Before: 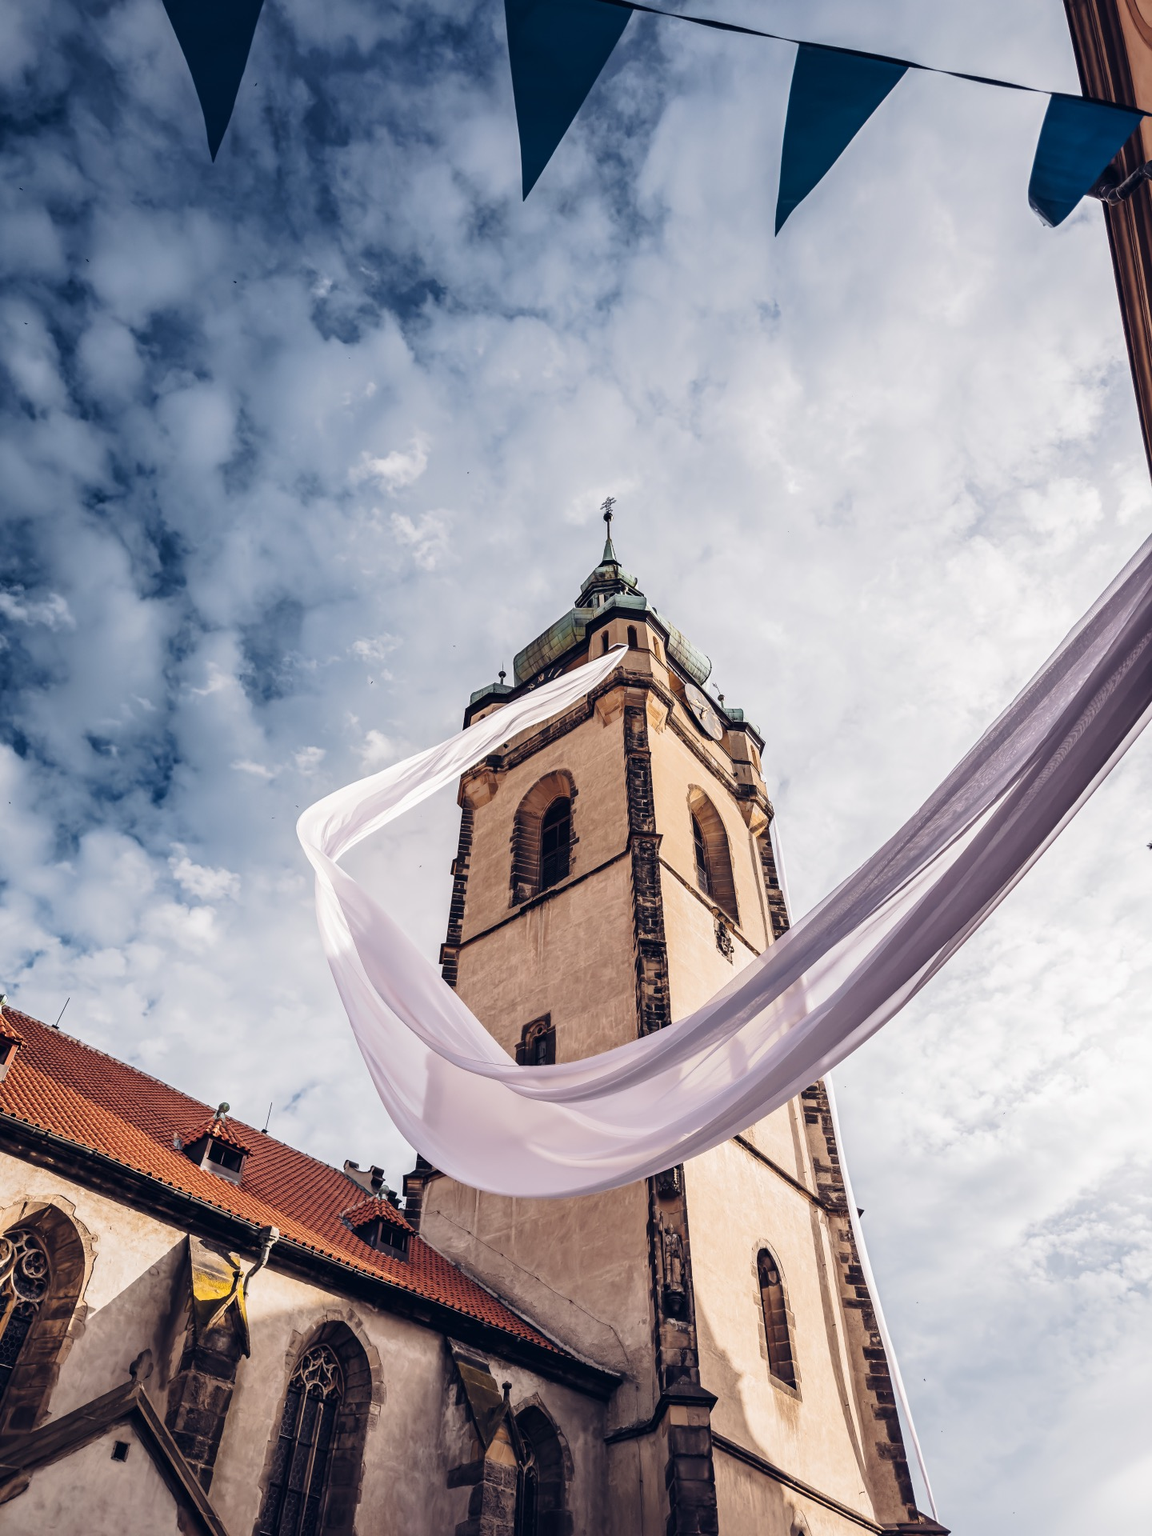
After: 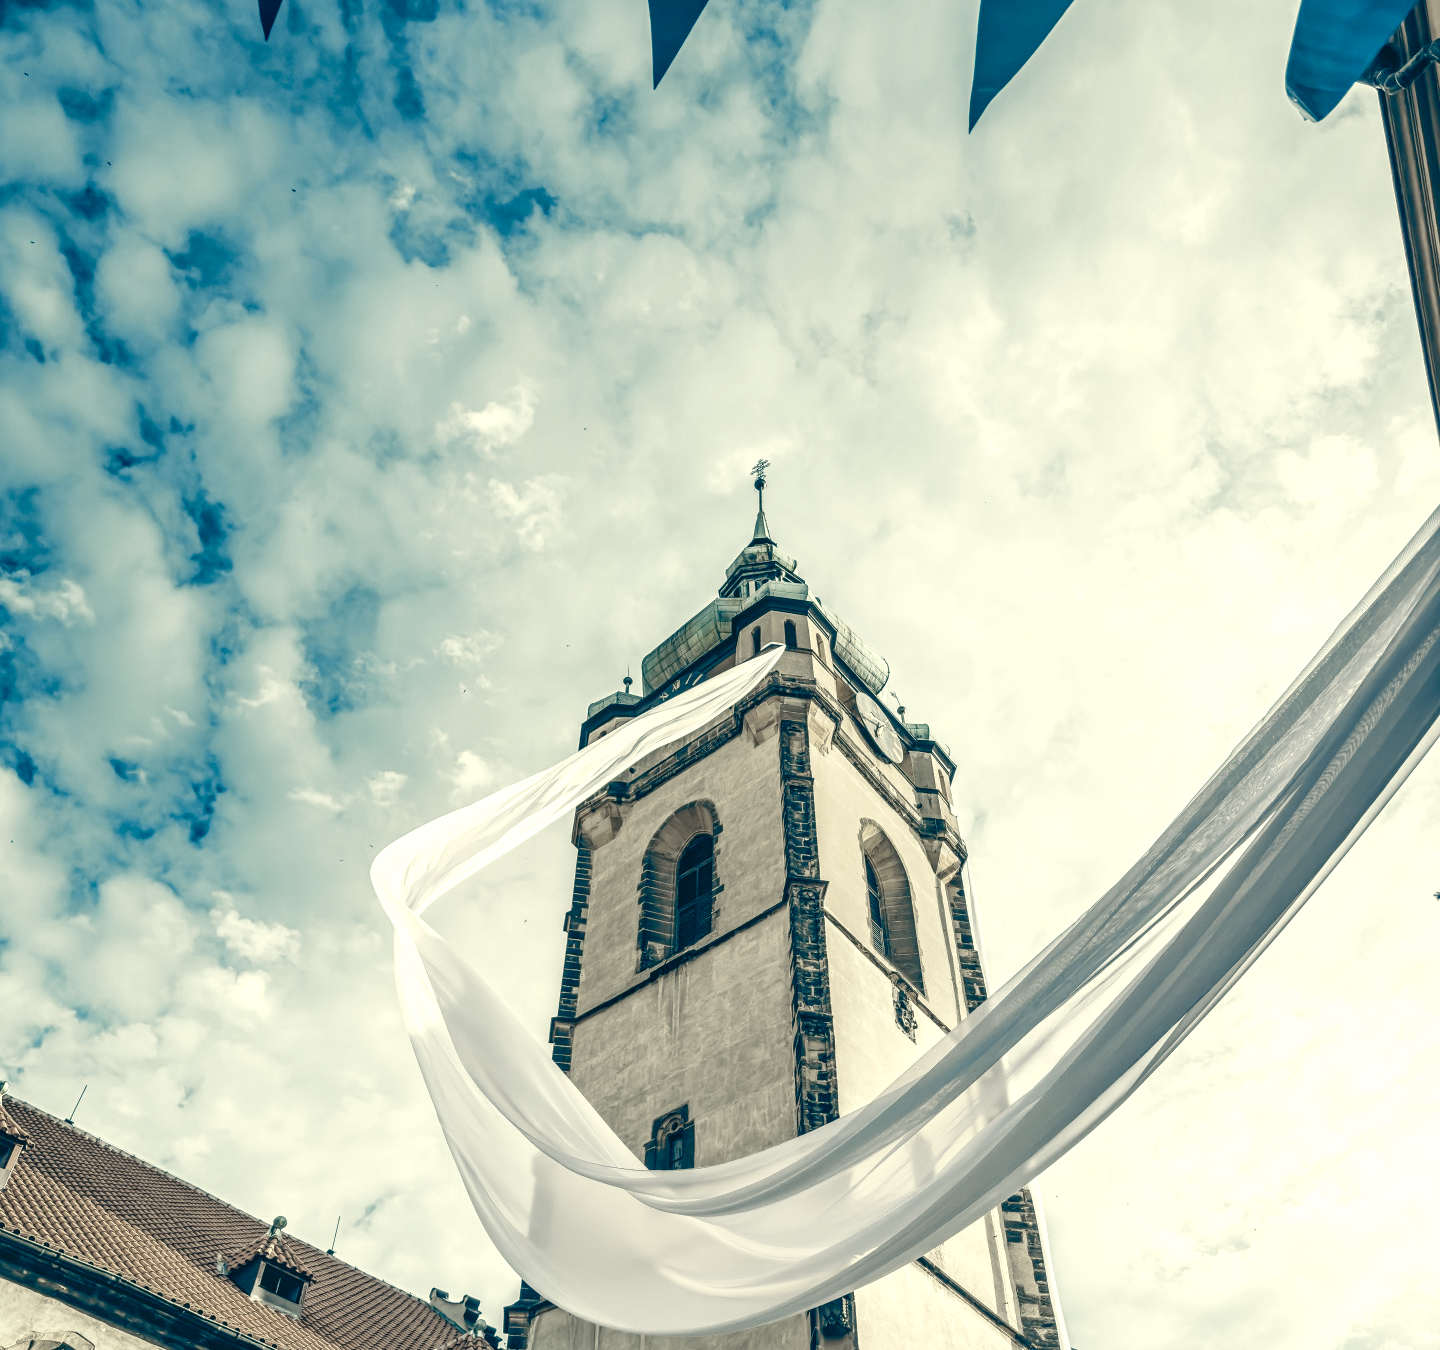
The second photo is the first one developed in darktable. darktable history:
local contrast: on, module defaults
crop and rotate: top 8.472%, bottom 21.178%
exposure: black level correction 0, exposure 0.699 EV, compensate highlight preservation false
color correction: highlights a* -15.18, highlights b* 39.99, shadows a* -39.68, shadows b* -25.42
color balance rgb: global offset › luminance -0.303%, global offset › hue 259.7°, perceptual saturation grading › global saturation 15.398%, perceptual saturation grading › highlights -19.482%, perceptual saturation grading › shadows 19.209%, global vibrance 6.084%
color zones: curves: ch0 [(0, 0.613) (0.01, 0.613) (0.245, 0.448) (0.498, 0.529) (0.642, 0.665) (0.879, 0.777) (0.99, 0.613)]; ch1 [(0, 0.272) (0.219, 0.127) (0.724, 0.346)]
